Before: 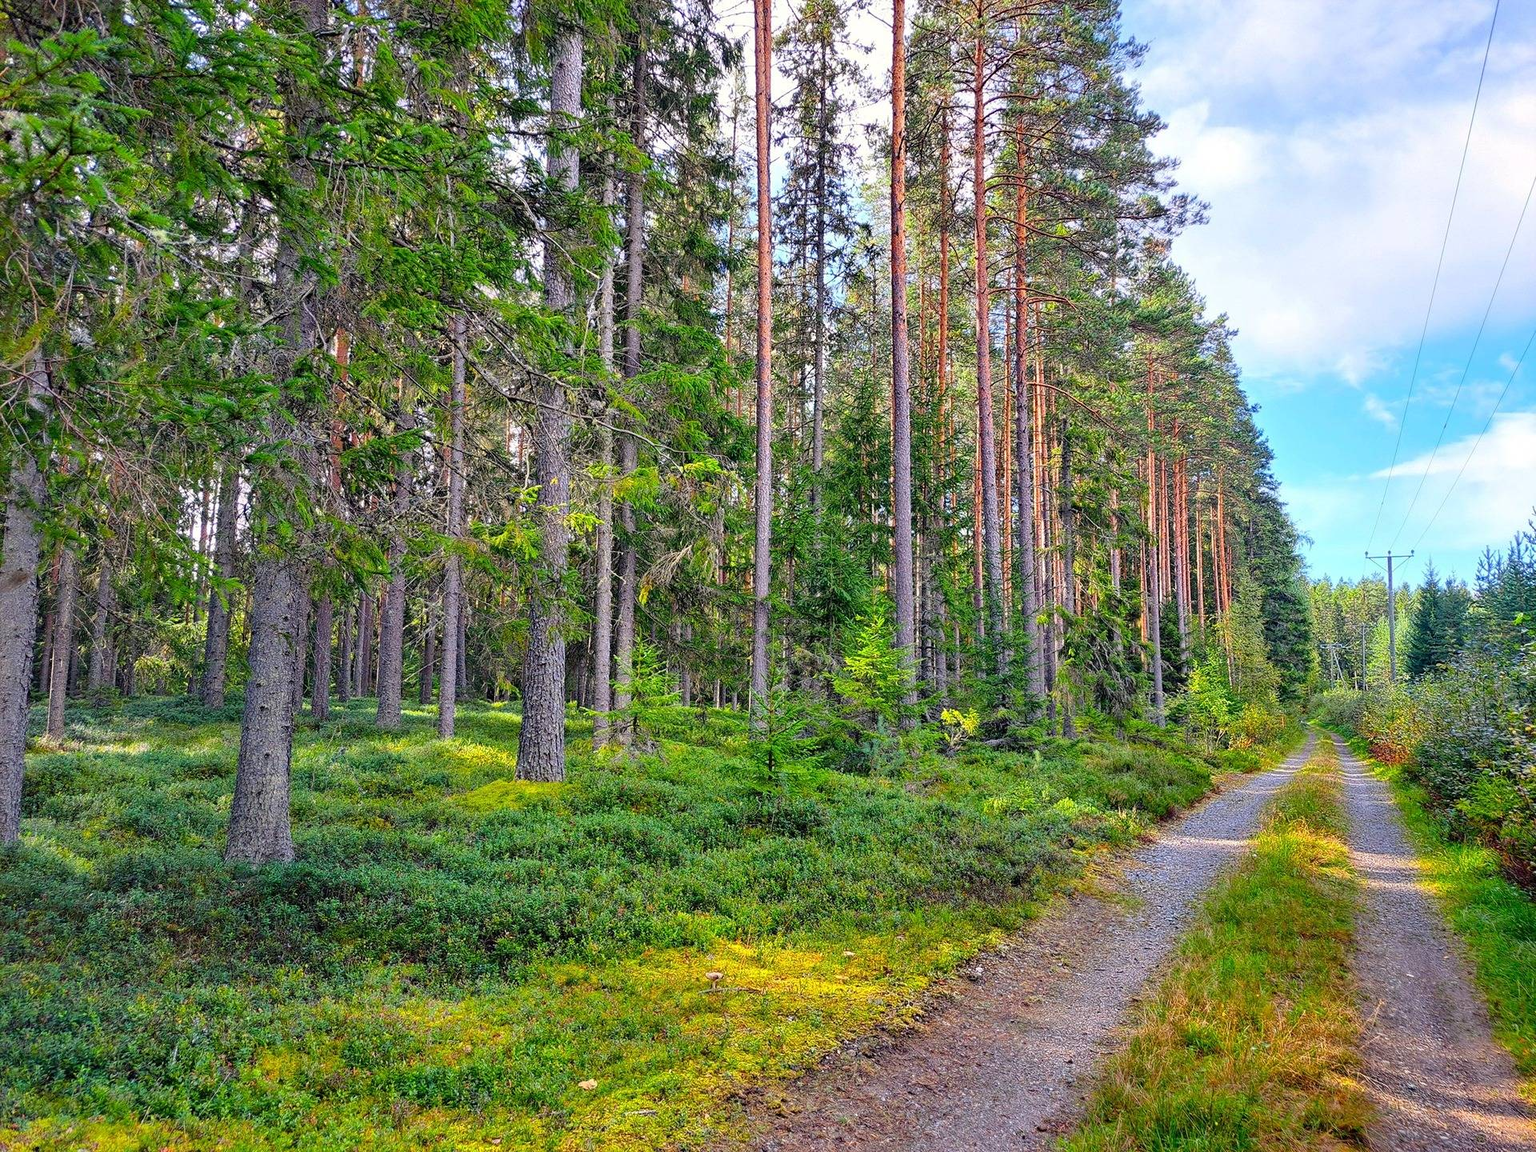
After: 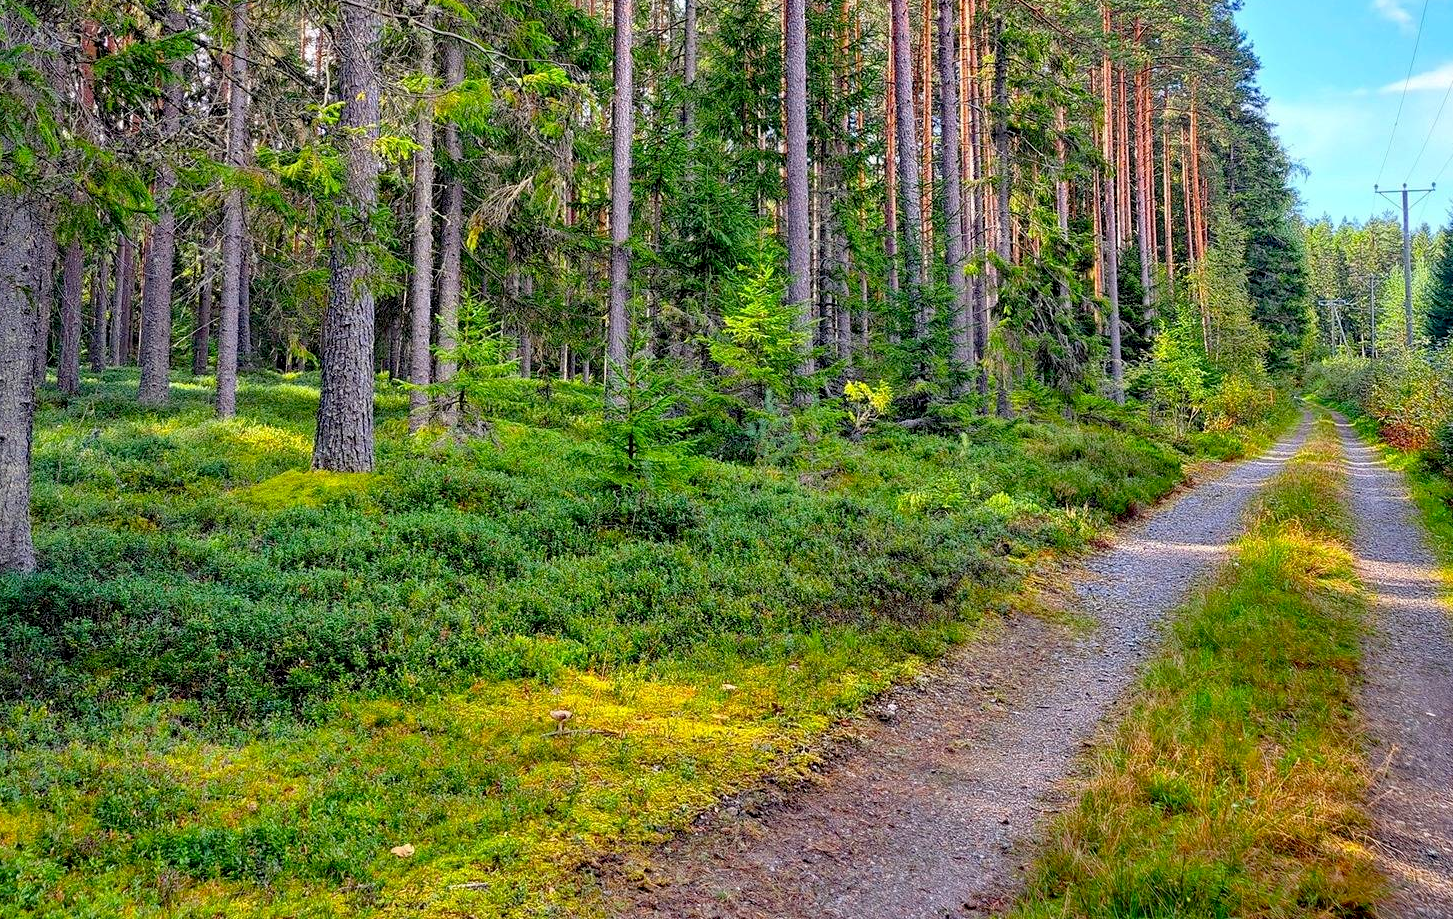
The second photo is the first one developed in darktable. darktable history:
crop and rotate: left 17.299%, top 35.115%, right 7.015%, bottom 1.024%
exposure: black level correction 0.01, exposure 0.014 EV, compensate highlight preservation false
